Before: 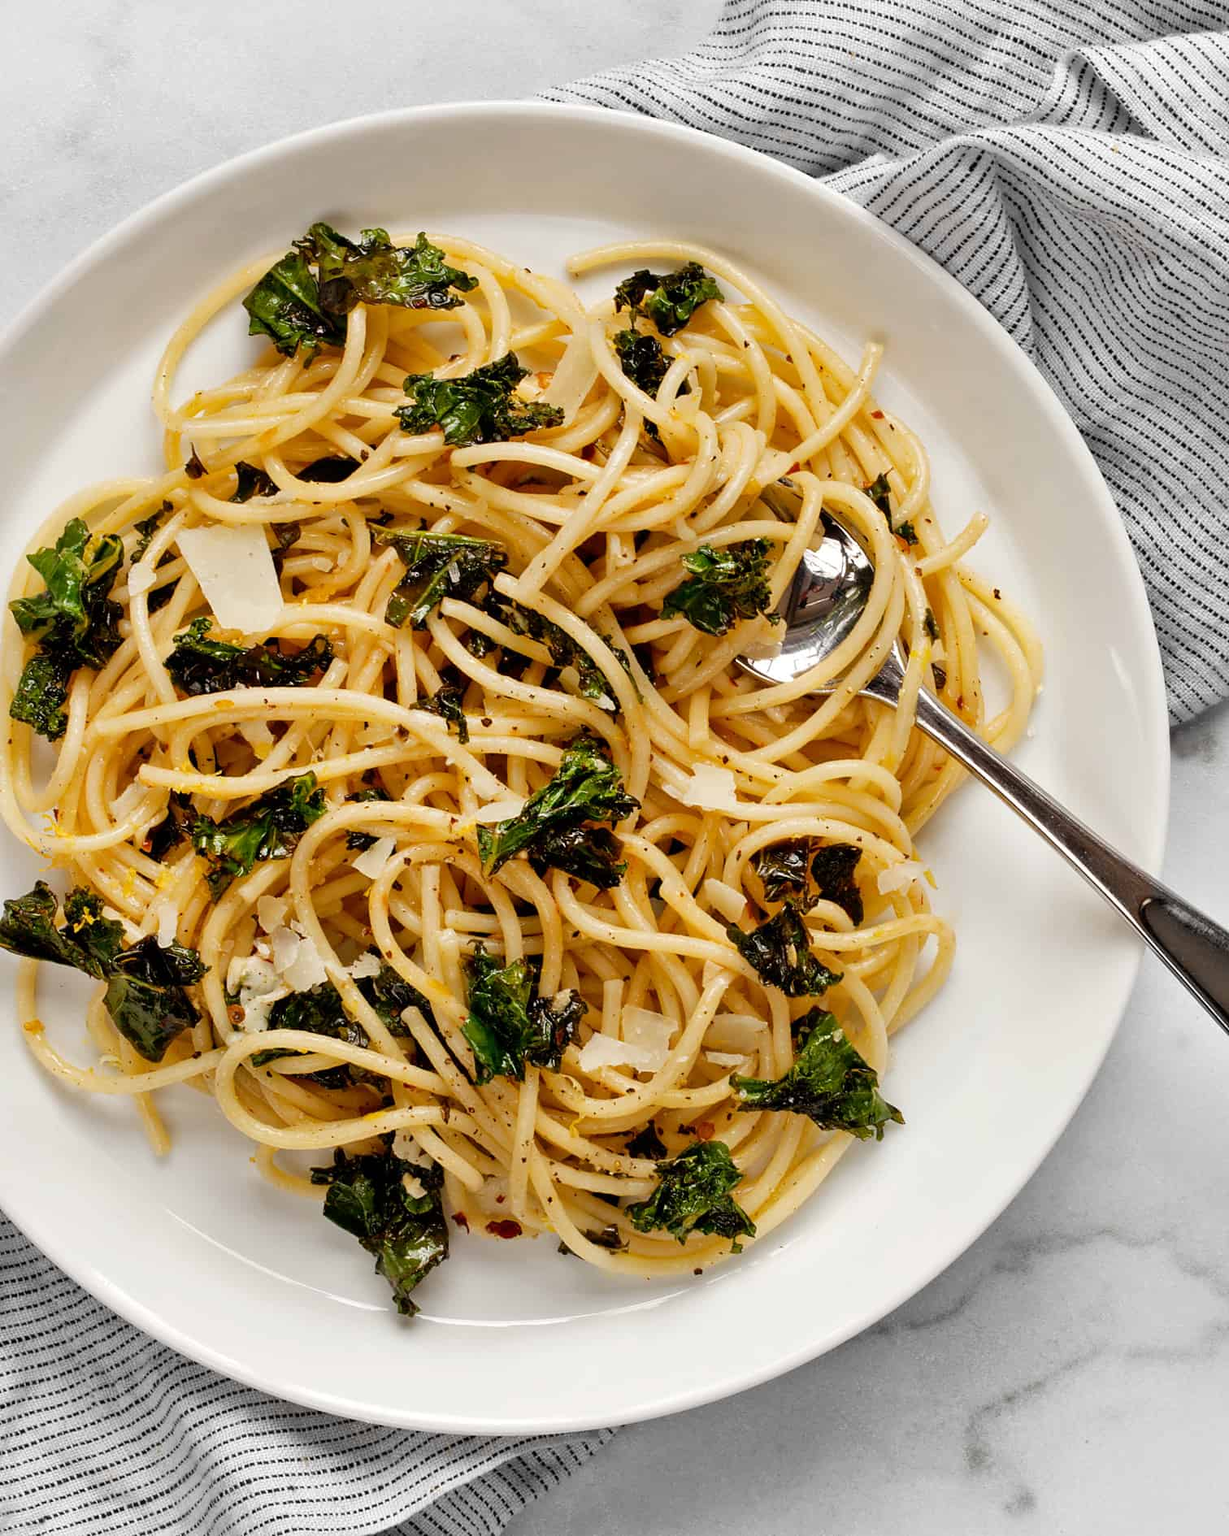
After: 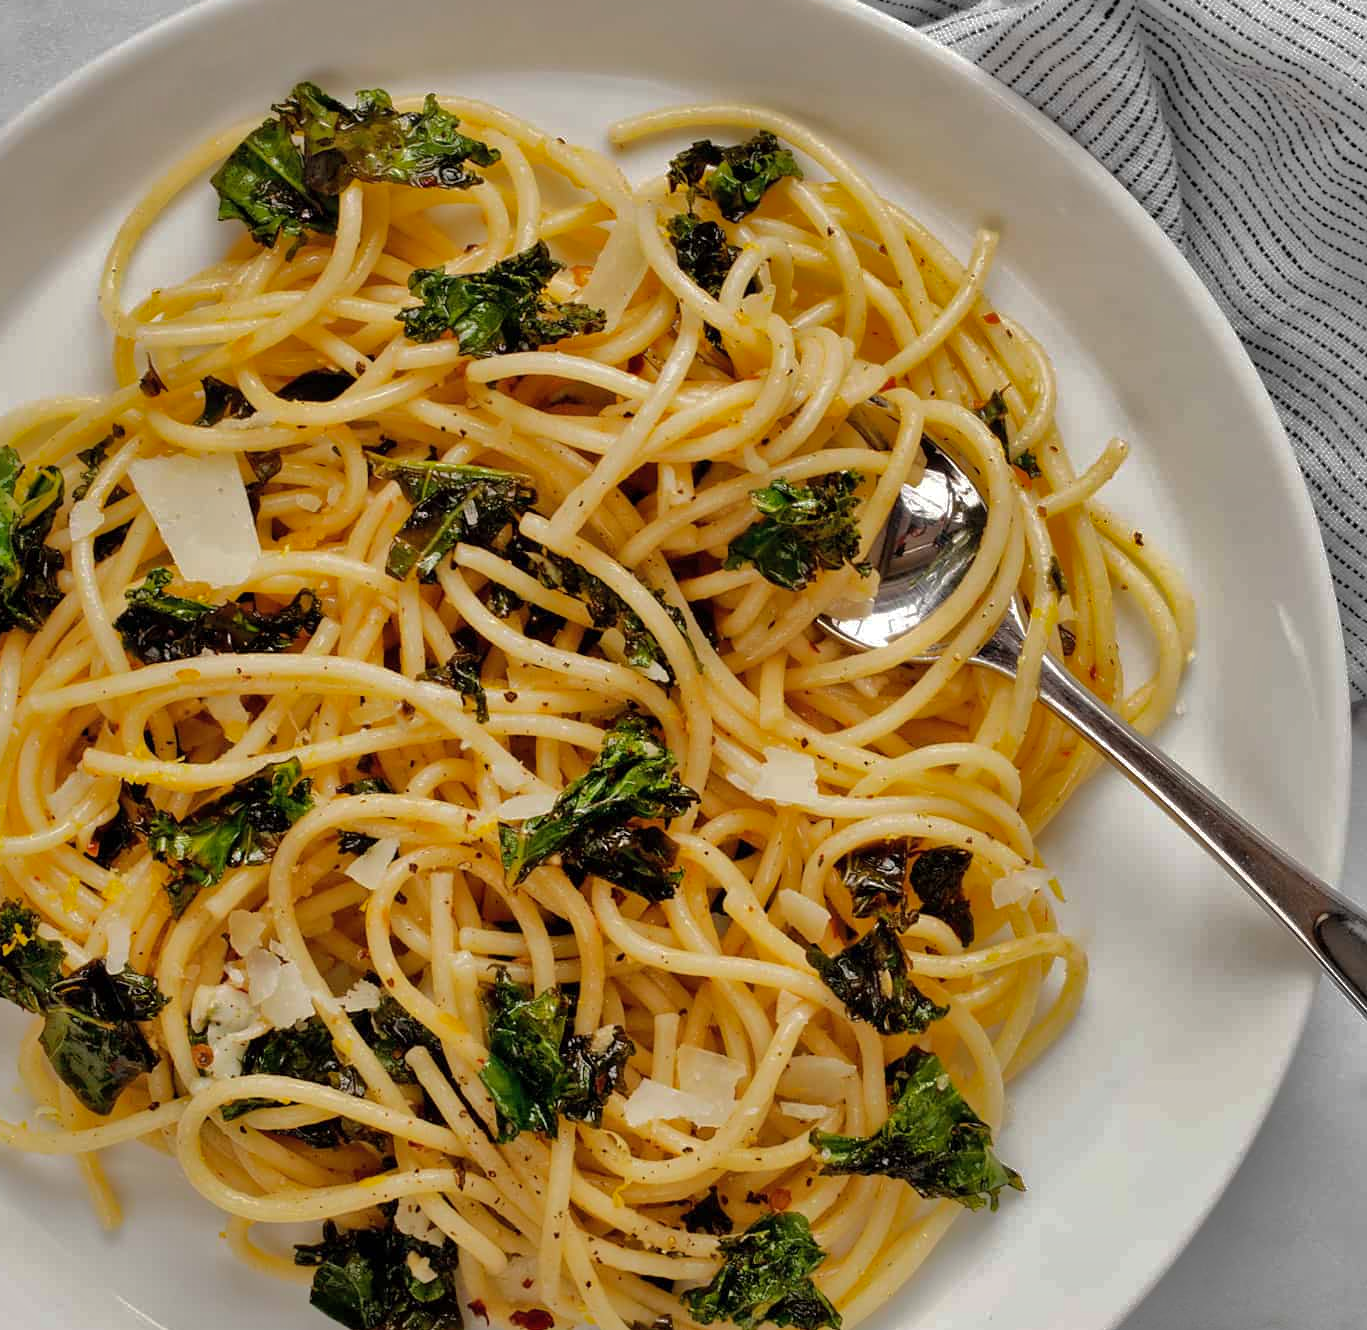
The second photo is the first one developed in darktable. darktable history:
shadows and highlights: shadows 25.41, highlights -71.41
color correction: highlights b* -0.054
crop: left 5.858%, top 10.187%, right 3.713%, bottom 19.398%
